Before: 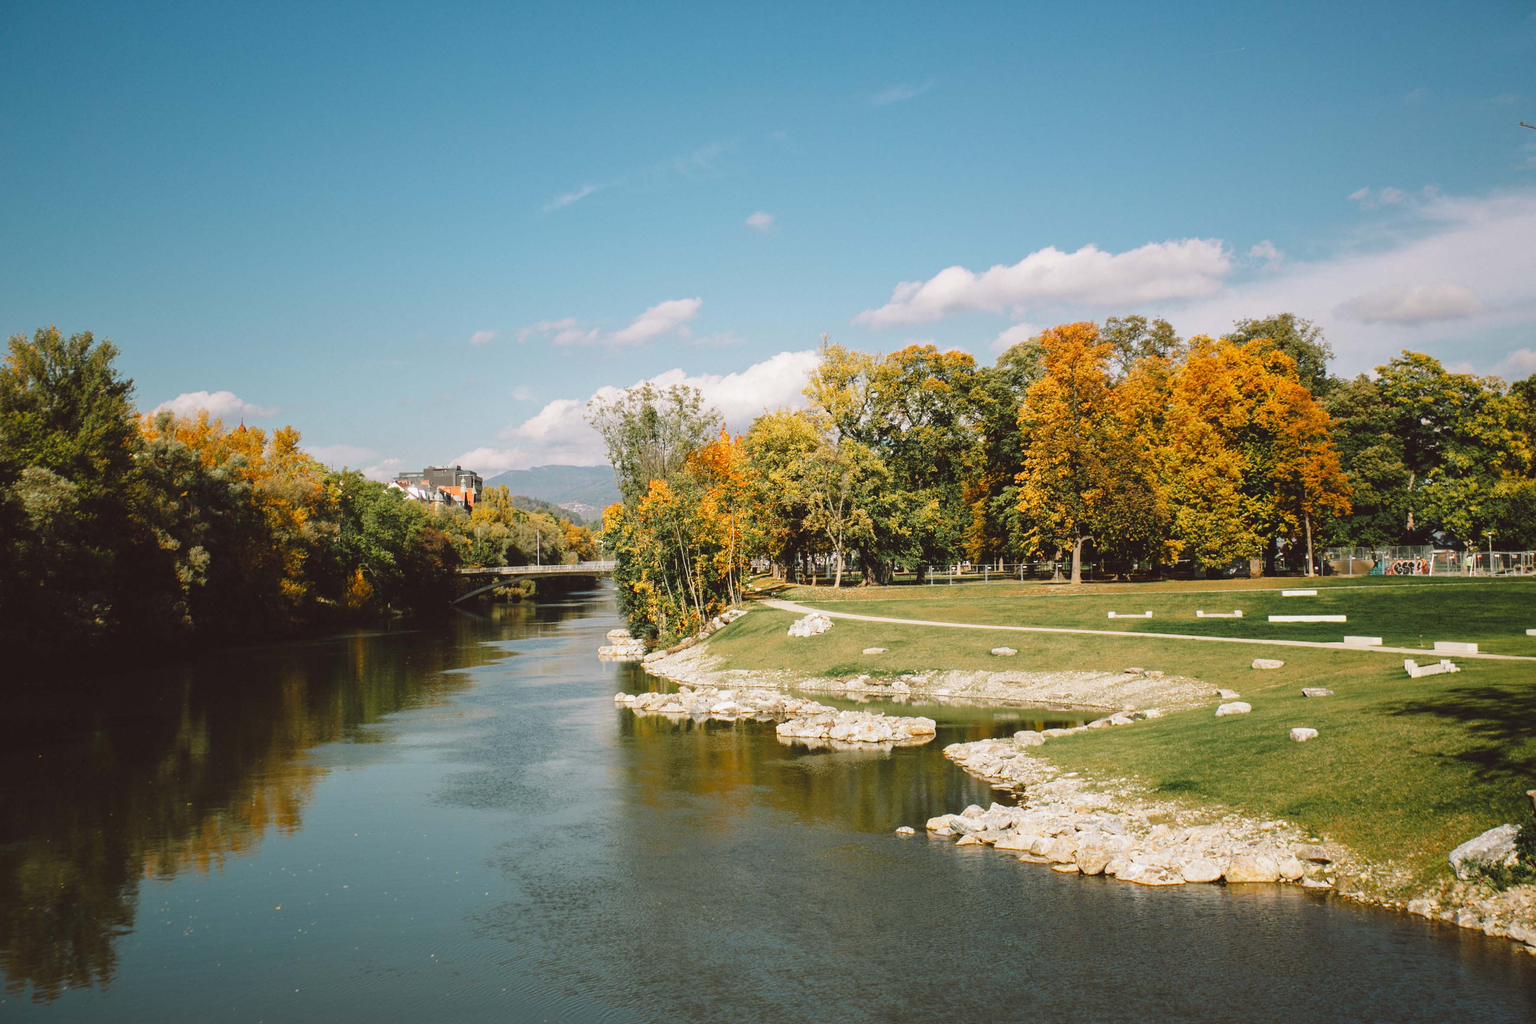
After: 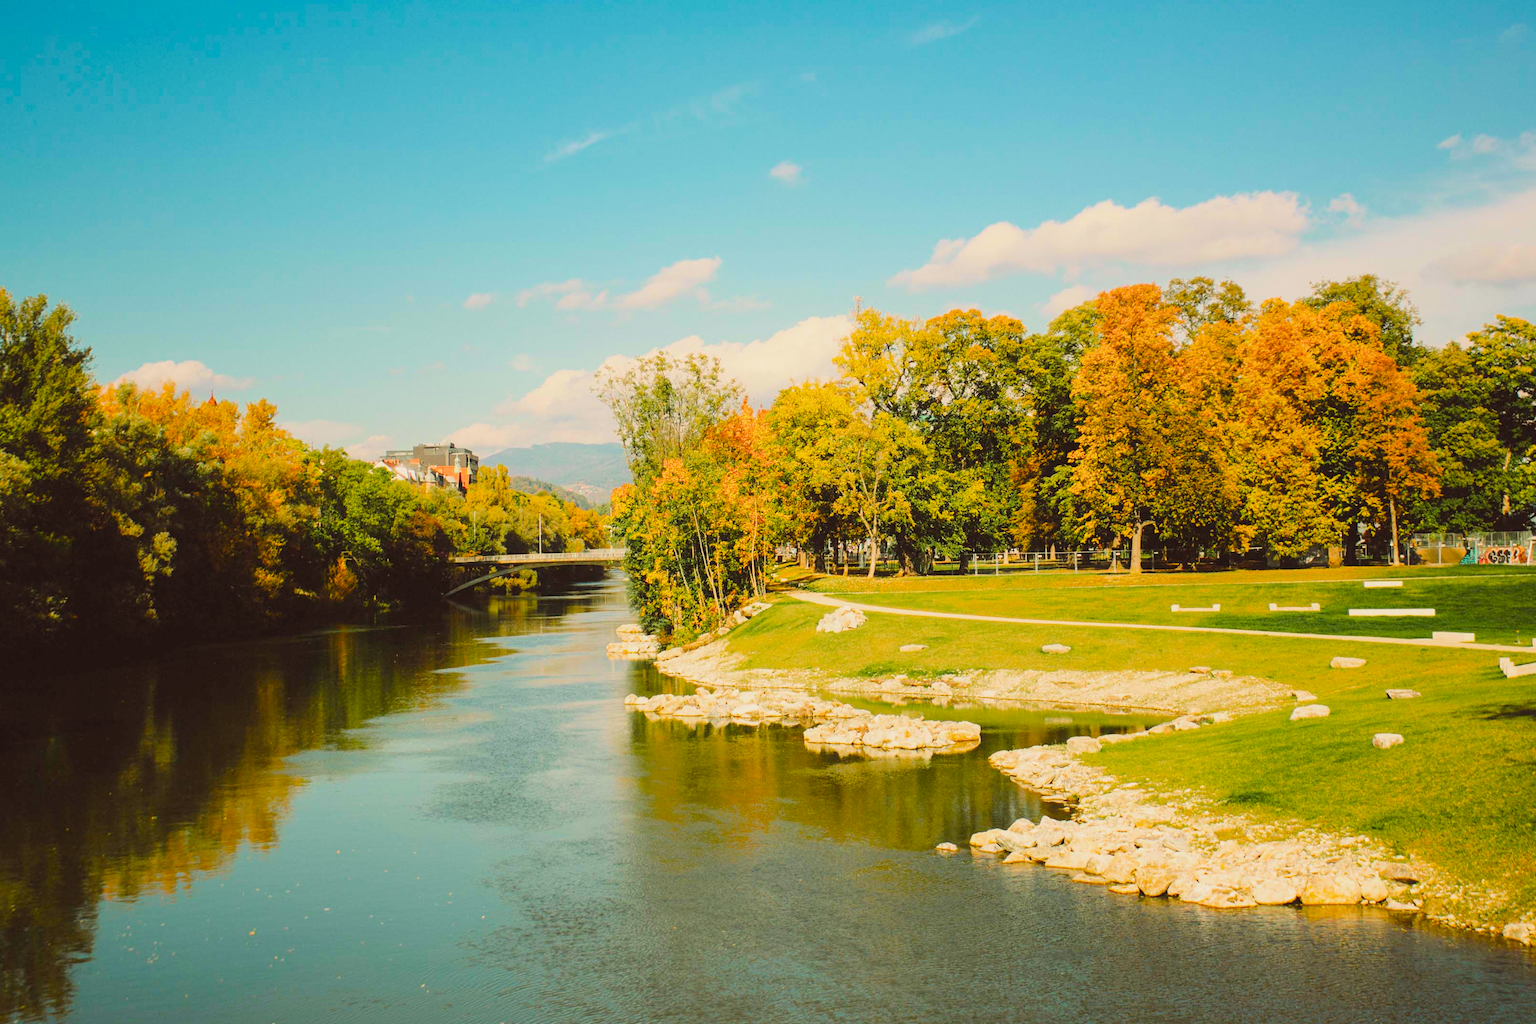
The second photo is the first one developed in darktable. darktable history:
color balance rgb: linear chroma grading › global chroma 15%, perceptual saturation grading › global saturation 30%
contrast equalizer: y [[0.5, 0.5, 0.472, 0.5, 0.5, 0.5], [0.5 ×6], [0.5 ×6], [0 ×6], [0 ×6]]
crop: left 3.305%, top 6.436%, right 6.389%, bottom 3.258%
filmic rgb: black relative exposure -7.65 EV, white relative exposure 4.56 EV, hardness 3.61, color science v6 (2022)
white balance: red 1.029, blue 0.92
exposure: black level correction 0, exposure 0.7 EV, compensate exposure bias true, compensate highlight preservation false
